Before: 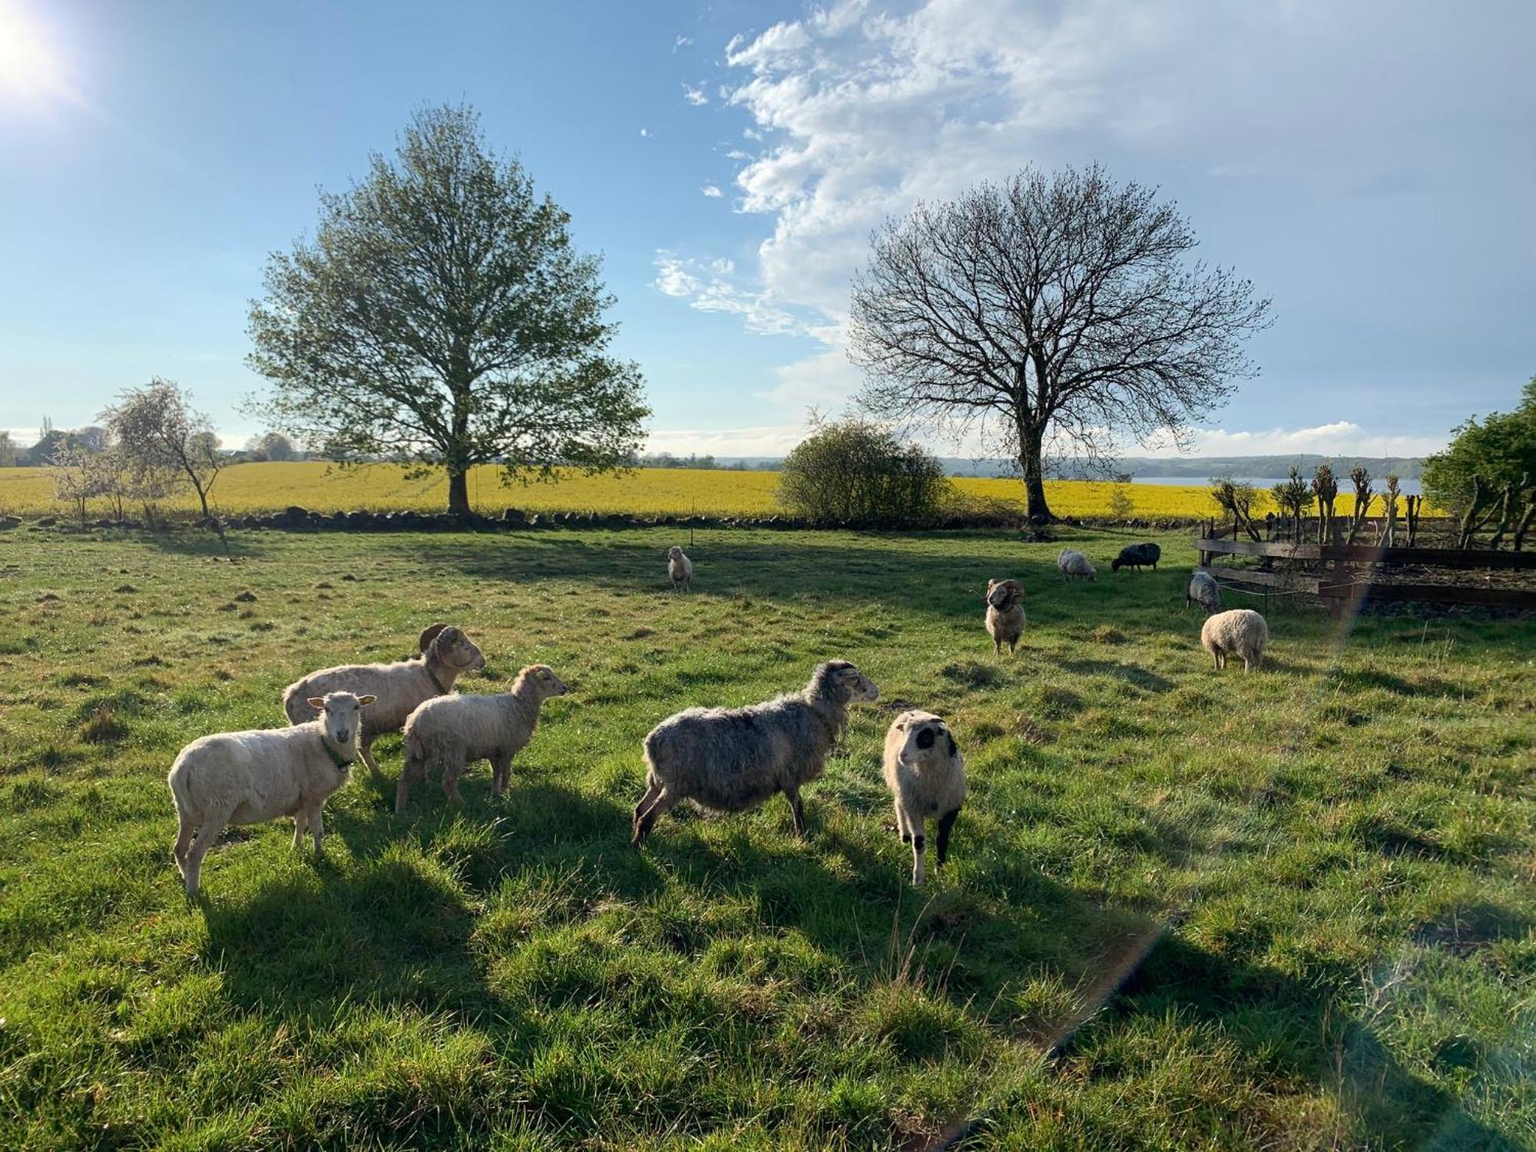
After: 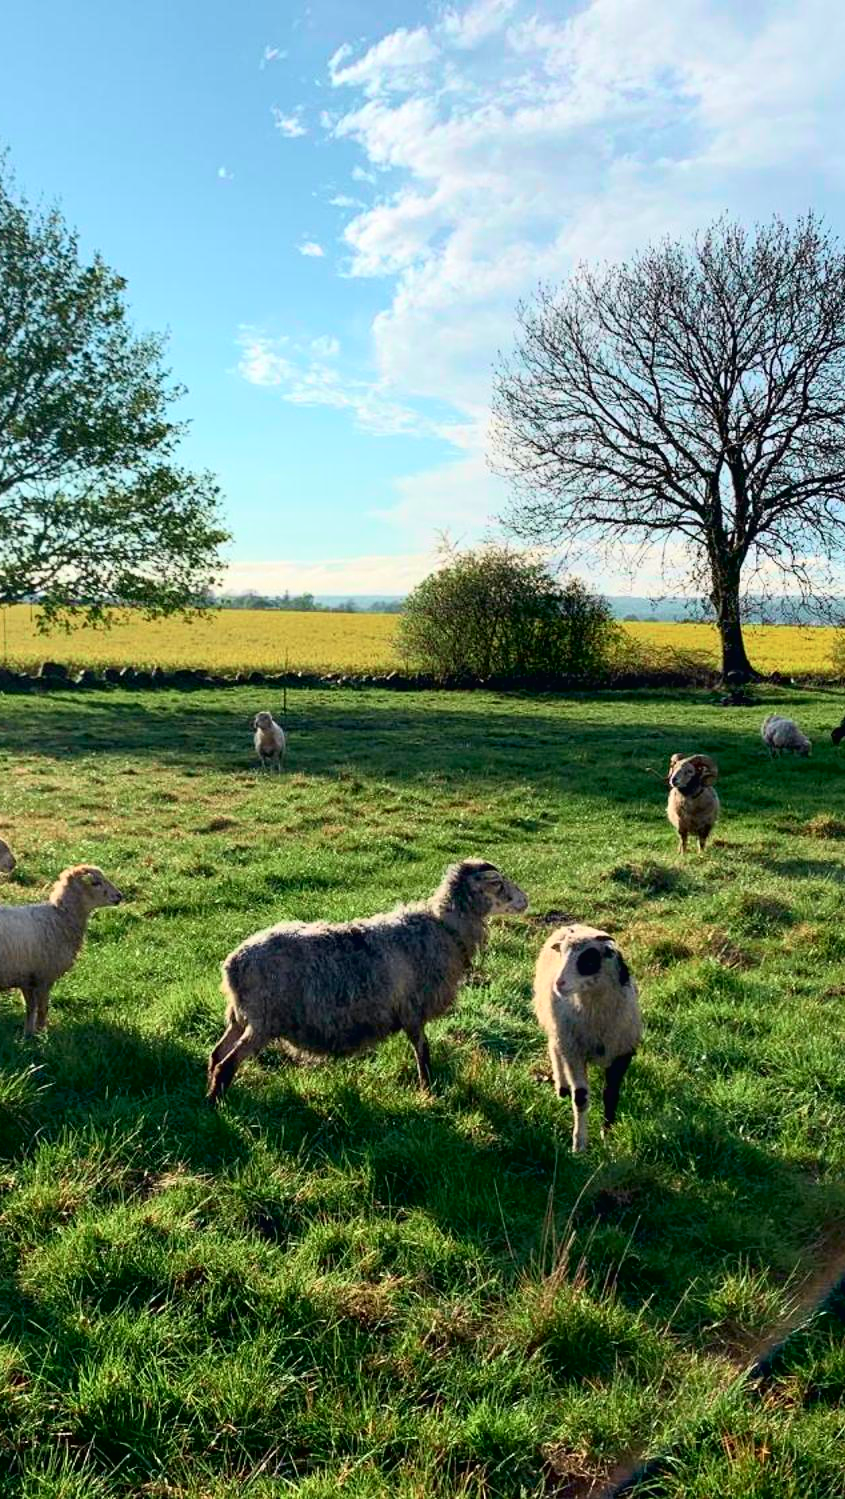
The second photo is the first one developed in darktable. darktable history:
crop: left 30.803%, right 26.909%
tone curve: curves: ch0 [(0, 0.013) (0.054, 0.018) (0.205, 0.191) (0.289, 0.292) (0.39, 0.424) (0.493, 0.551) (0.647, 0.752) (0.796, 0.887) (1, 0.998)]; ch1 [(0, 0) (0.371, 0.339) (0.477, 0.452) (0.494, 0.495) (0.501, 0.501) (0.51, 0.516) (0.54, 0.557) (0.572, 0.605) (0.66, 0.701) (0.783, 0.804) (1, 1)]; ch2 [(0, 0) (0.32, 0.281) (0.403, 0.399) (0.441, 0.428) (0.47, 0.469) (0.498, 0.496) (0.524, 0.543) (0.551, 0.579) (0.633, 0.665) (0.7, 0.711) (1, 1)], color space Lab, independent channels, preserve colors none
